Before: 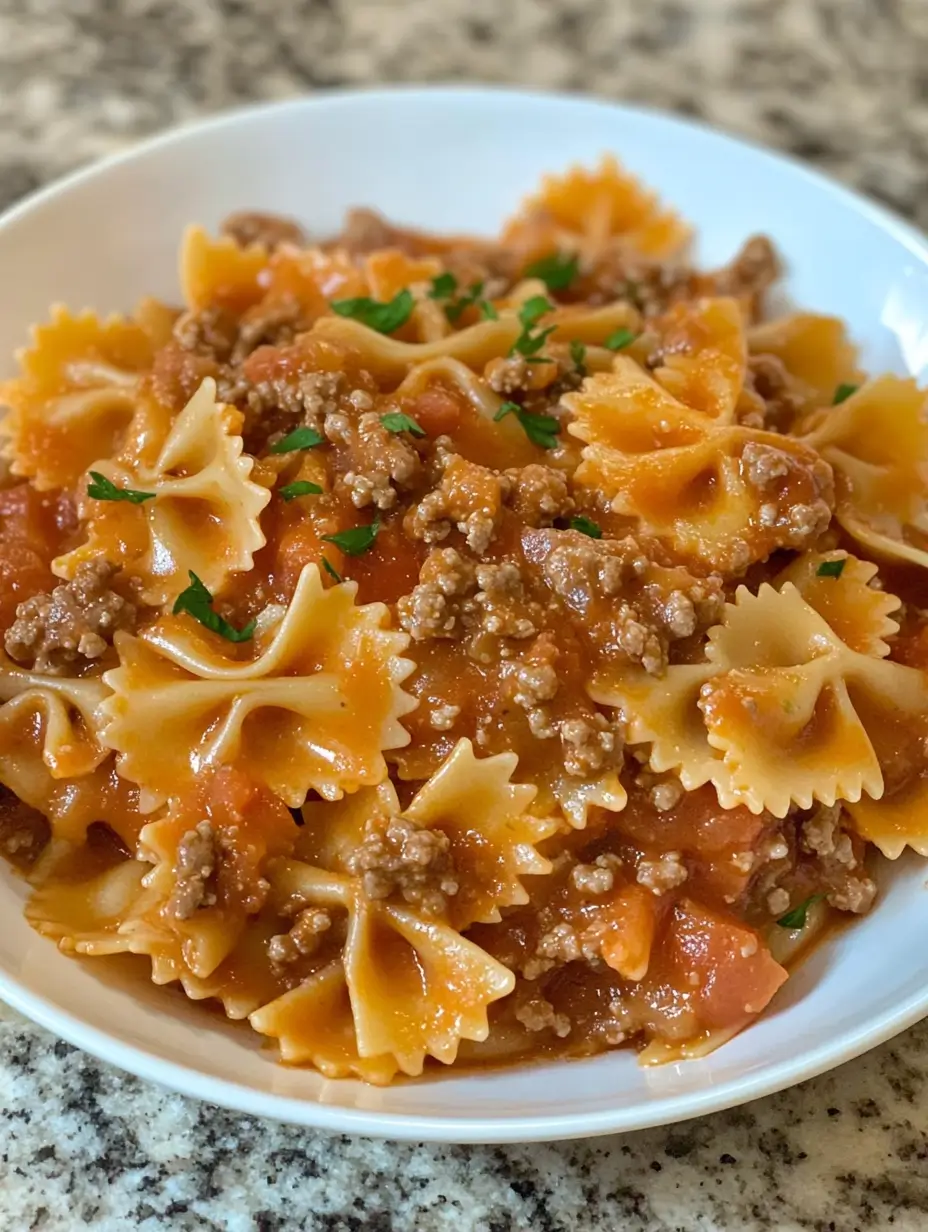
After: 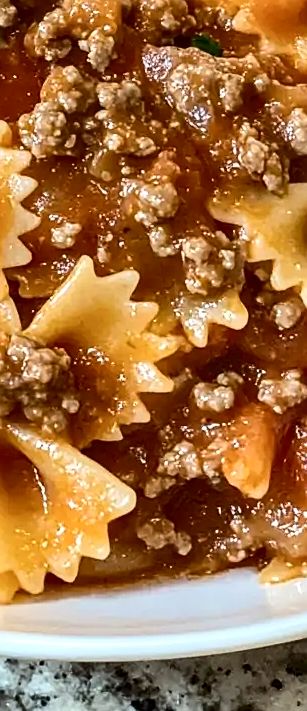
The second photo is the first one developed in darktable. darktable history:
local contrast: detail 130%
contrast brightness saturation: contrast 0.28
crop: left 40.878%, top 39.176%, right 25.993%, bottom 3.081%
sharpen: on, module defaults
exposure: black level correction -0.001, exposure 0.08 EV, compensate highlight preservation false
